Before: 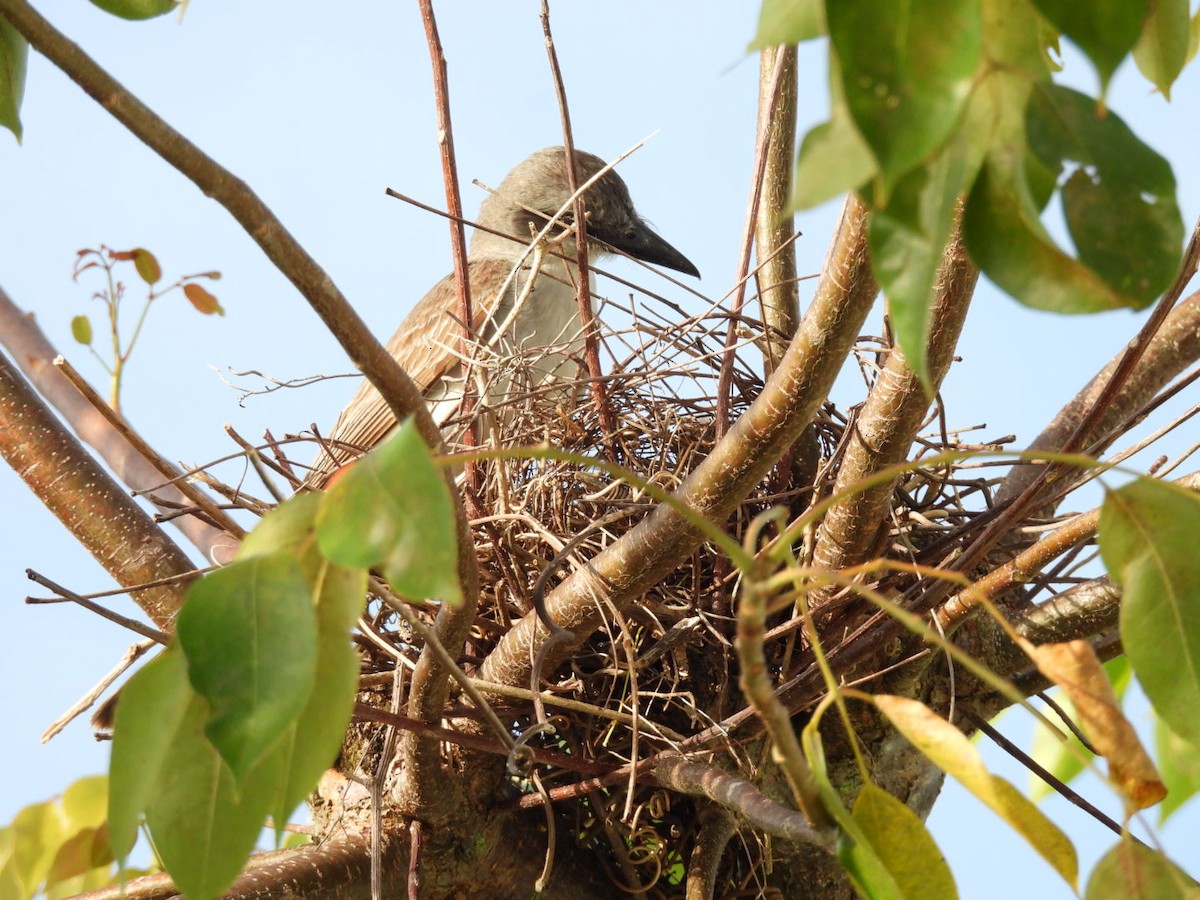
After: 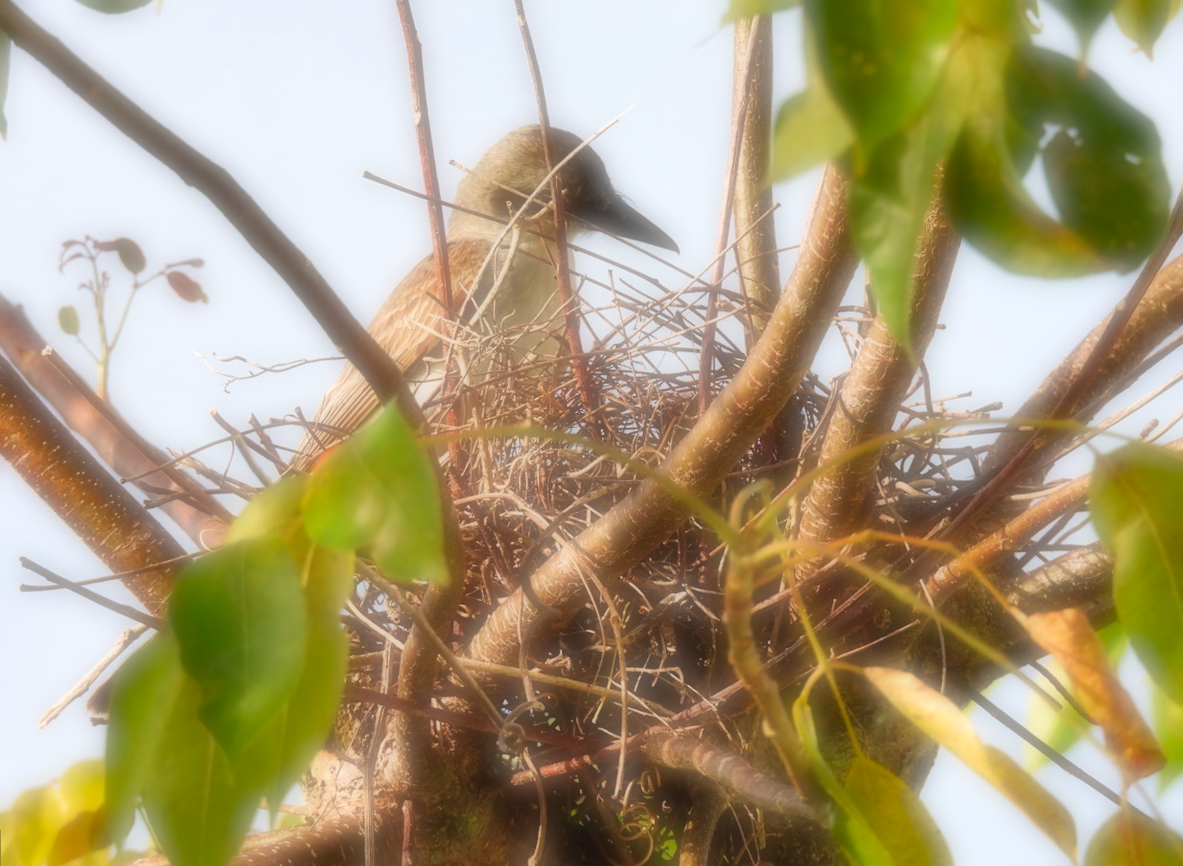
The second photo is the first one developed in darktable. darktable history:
soften: on, module defaults
rotate and perspective: rotation -1.32°, lens shift (horizontal) -0.031, crop left 0.015, crop right 0.985, crop top 0.047, crop bottom 0.982
color correction: highlights a* 3.22, highlights b* 1.93, saturation 1.19
shadows and highlights: soften with gaussian
